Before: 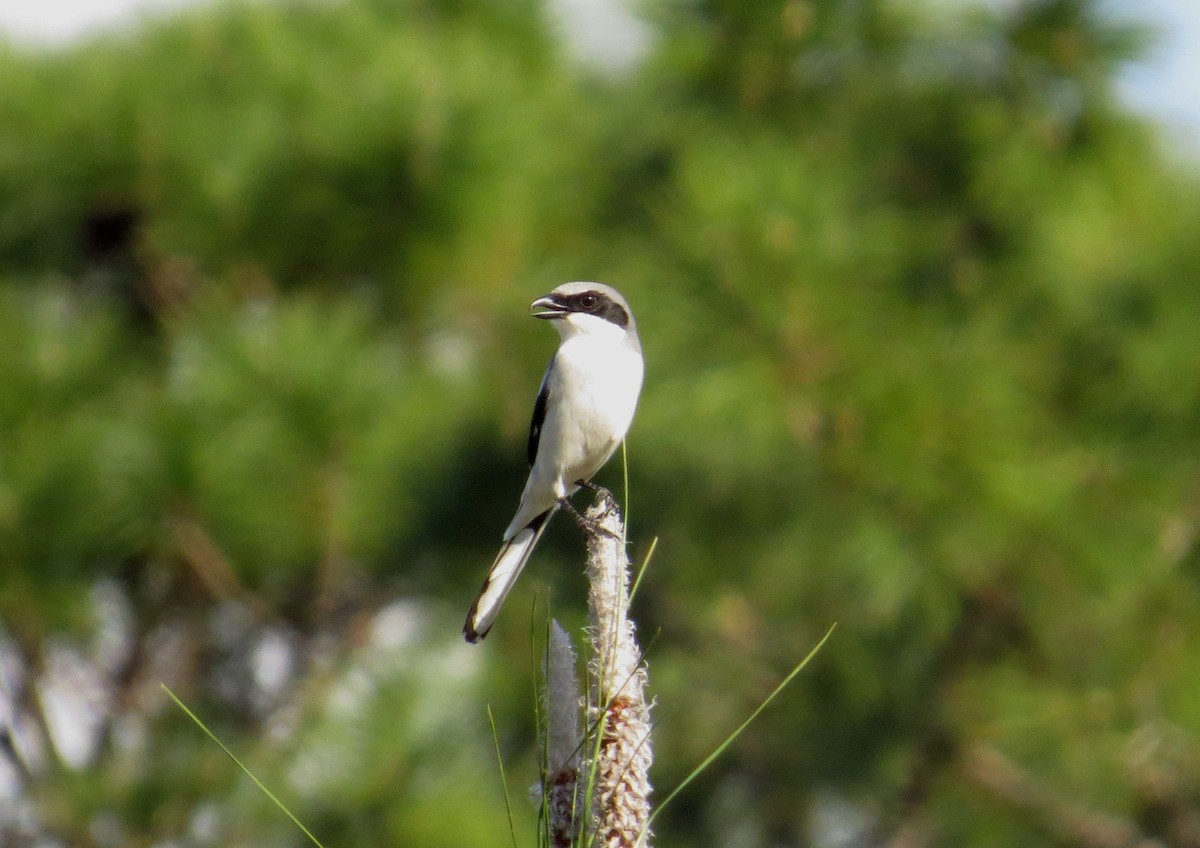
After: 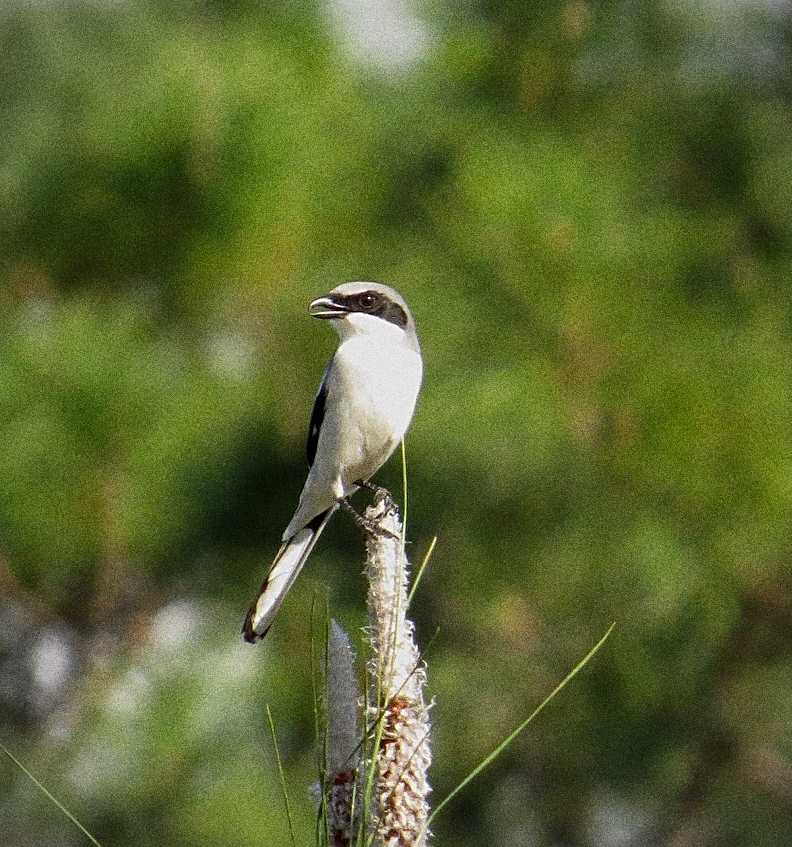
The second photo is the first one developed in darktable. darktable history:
vignetting: fall-off start 91.19%
grain: coarseness 10.62 ISO, strength 55.56%
crop and rotate: left 18.442%, right 15.508%
sharpen: amount 0.75
